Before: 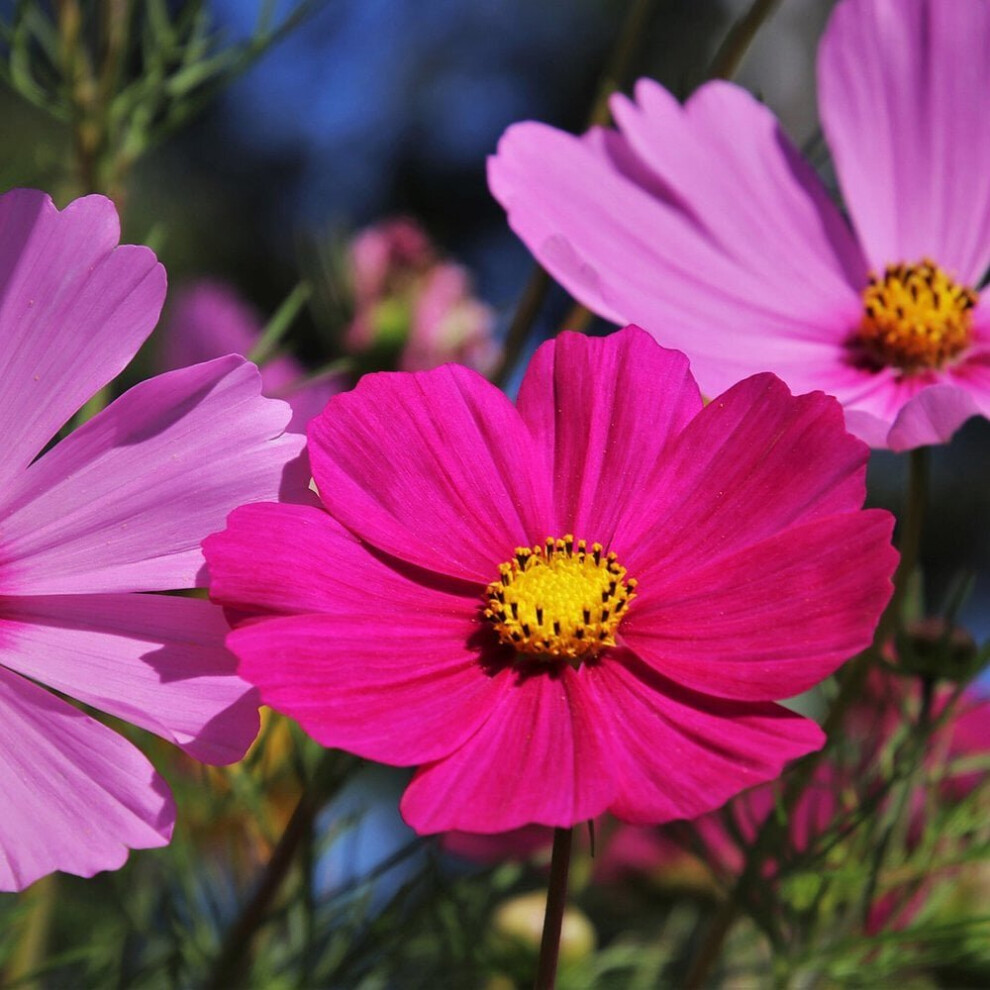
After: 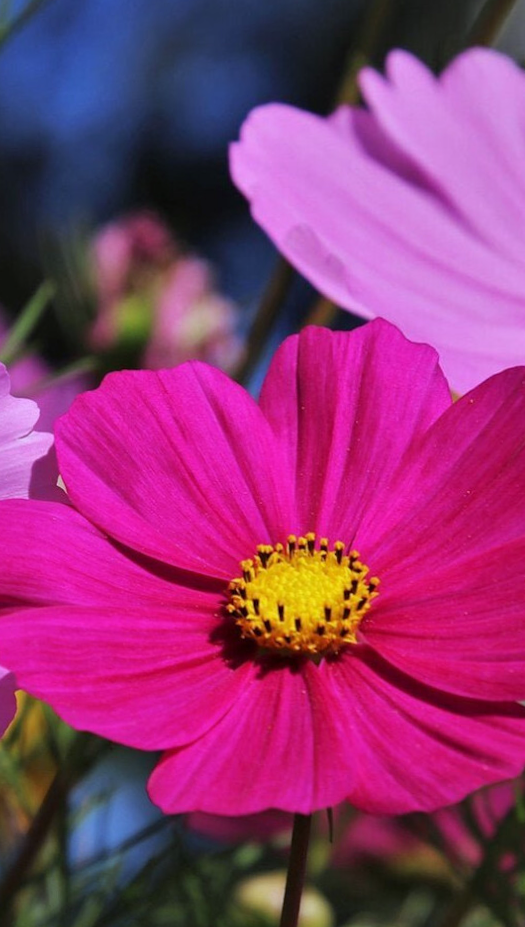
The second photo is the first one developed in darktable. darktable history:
rotate and perspective: rotation 0.062°, lens shift (vertical) 0.115, lens shift (horizontal) -0.133, crop left 0.047, crop right 0.94, crop top 0.061, crop bottom 0.94
crop: left 21.496%, right 22.254%
white balance: red 0.967, blue 1.049
